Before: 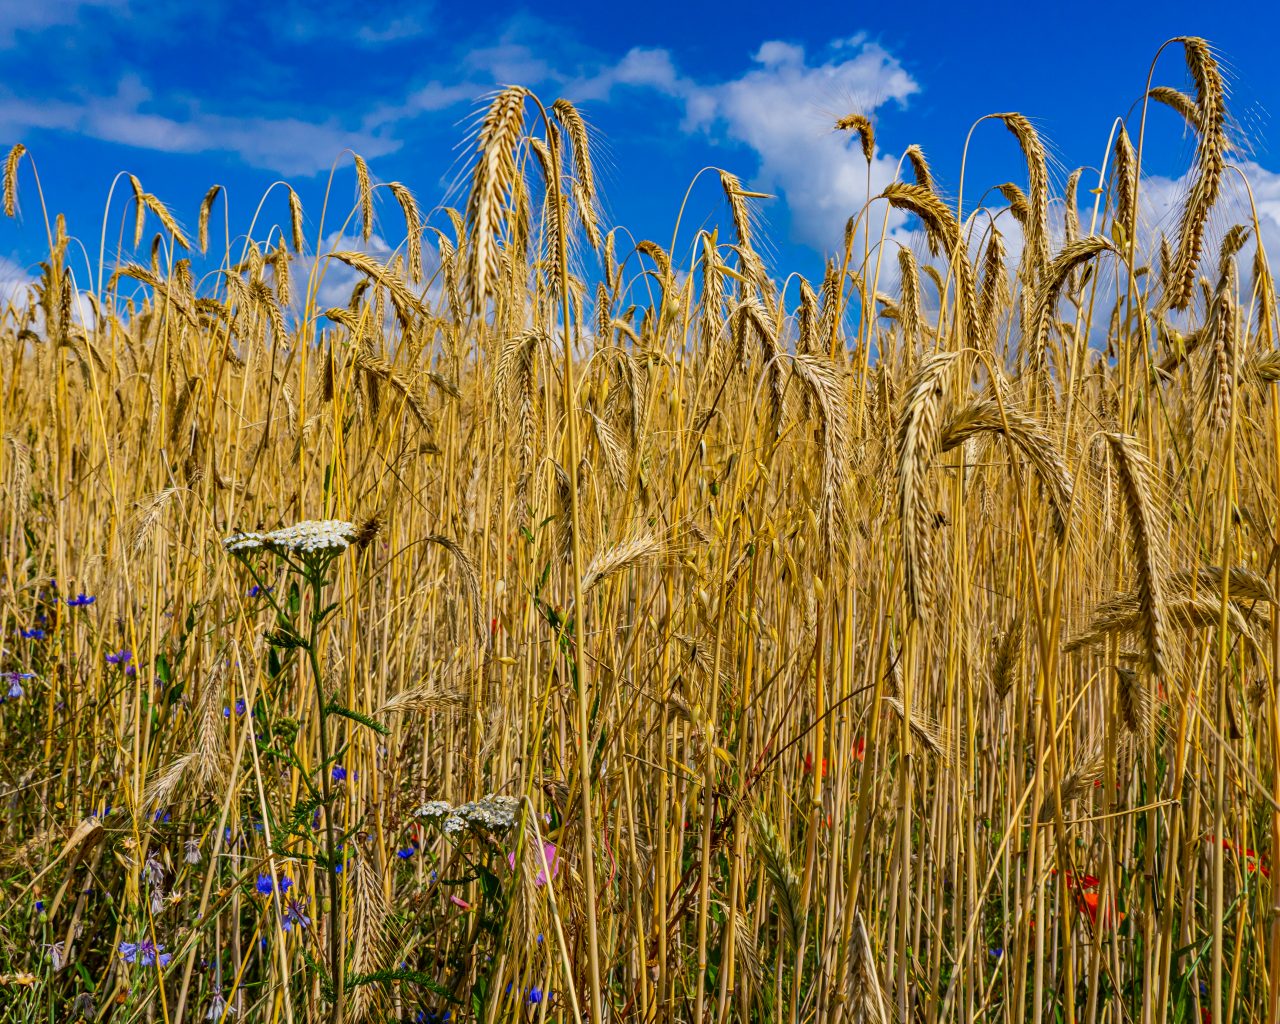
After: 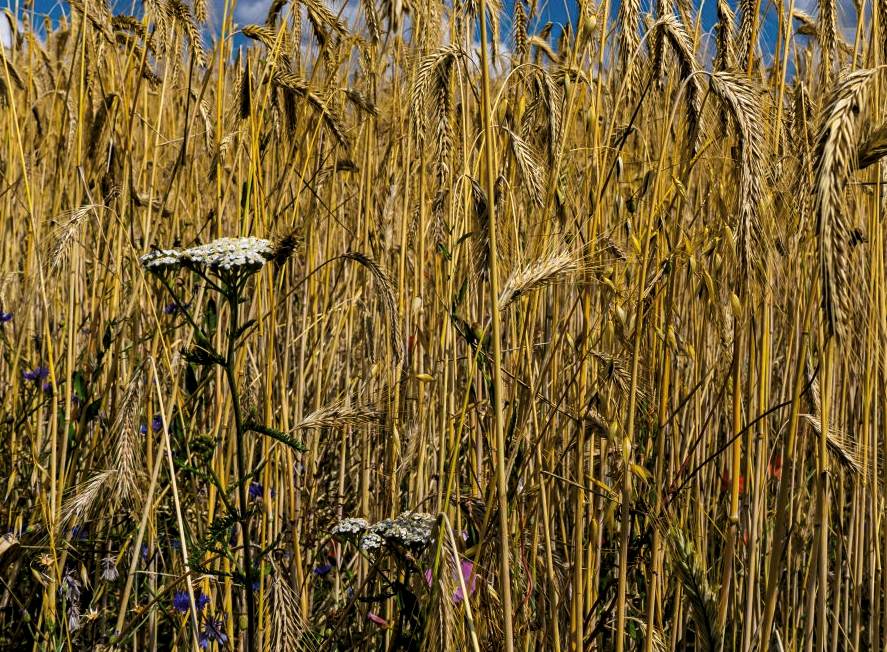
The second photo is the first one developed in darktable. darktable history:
crop: left 6.488%, top 27.668%, right 24.183%, bottom 8.656%
levels: levels [0.101, 0.578, 0.953]
